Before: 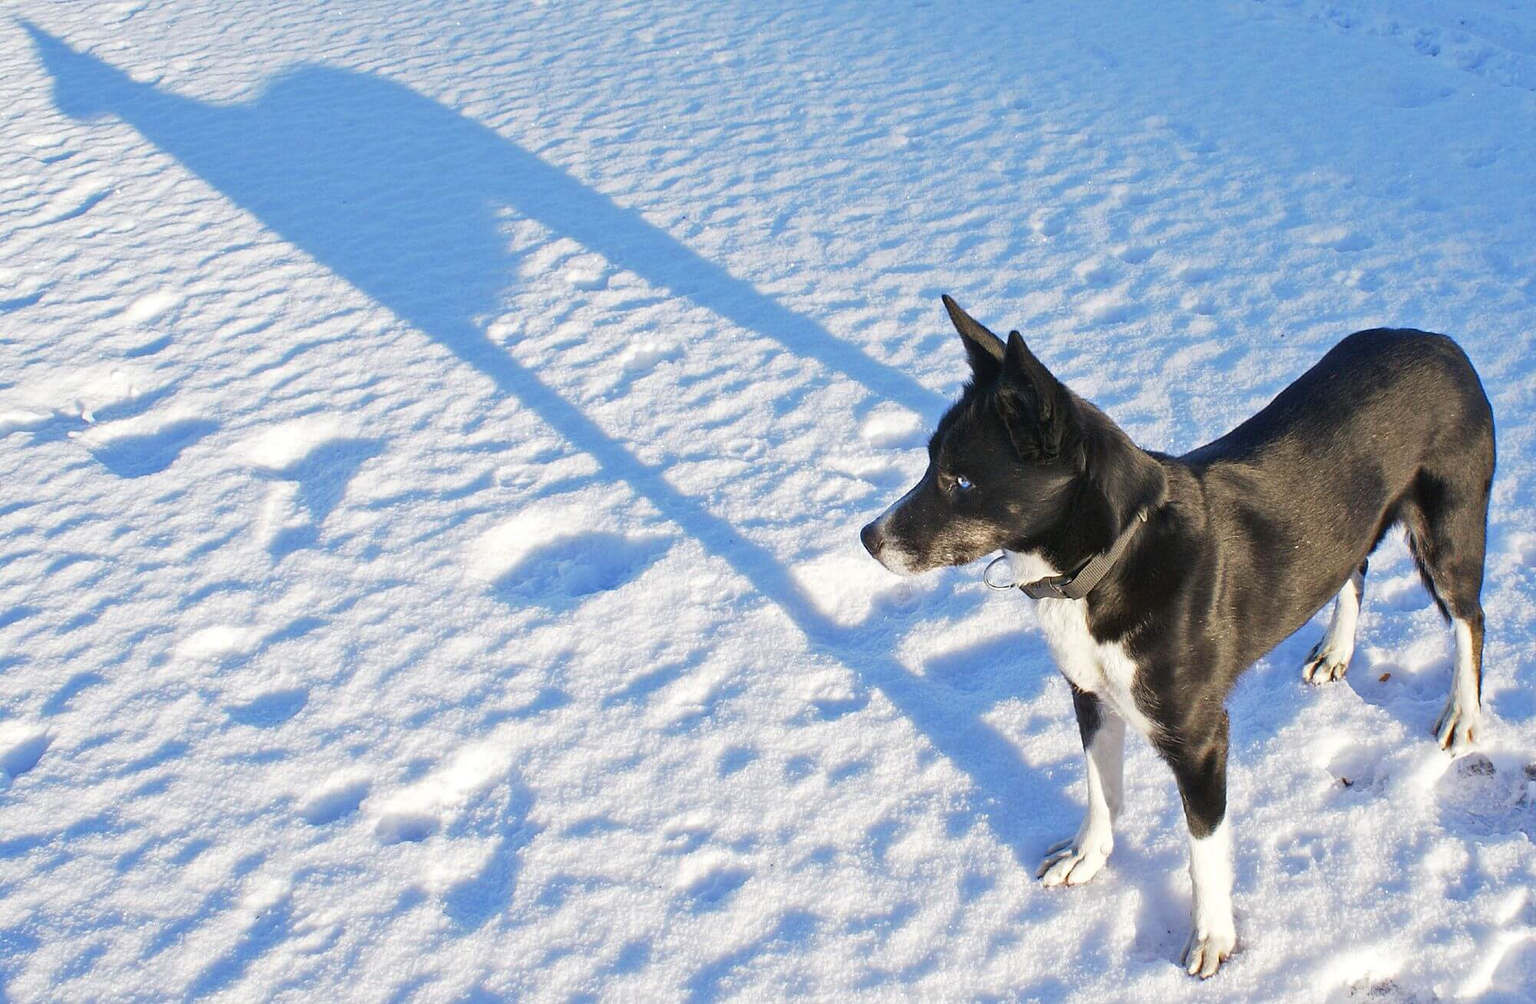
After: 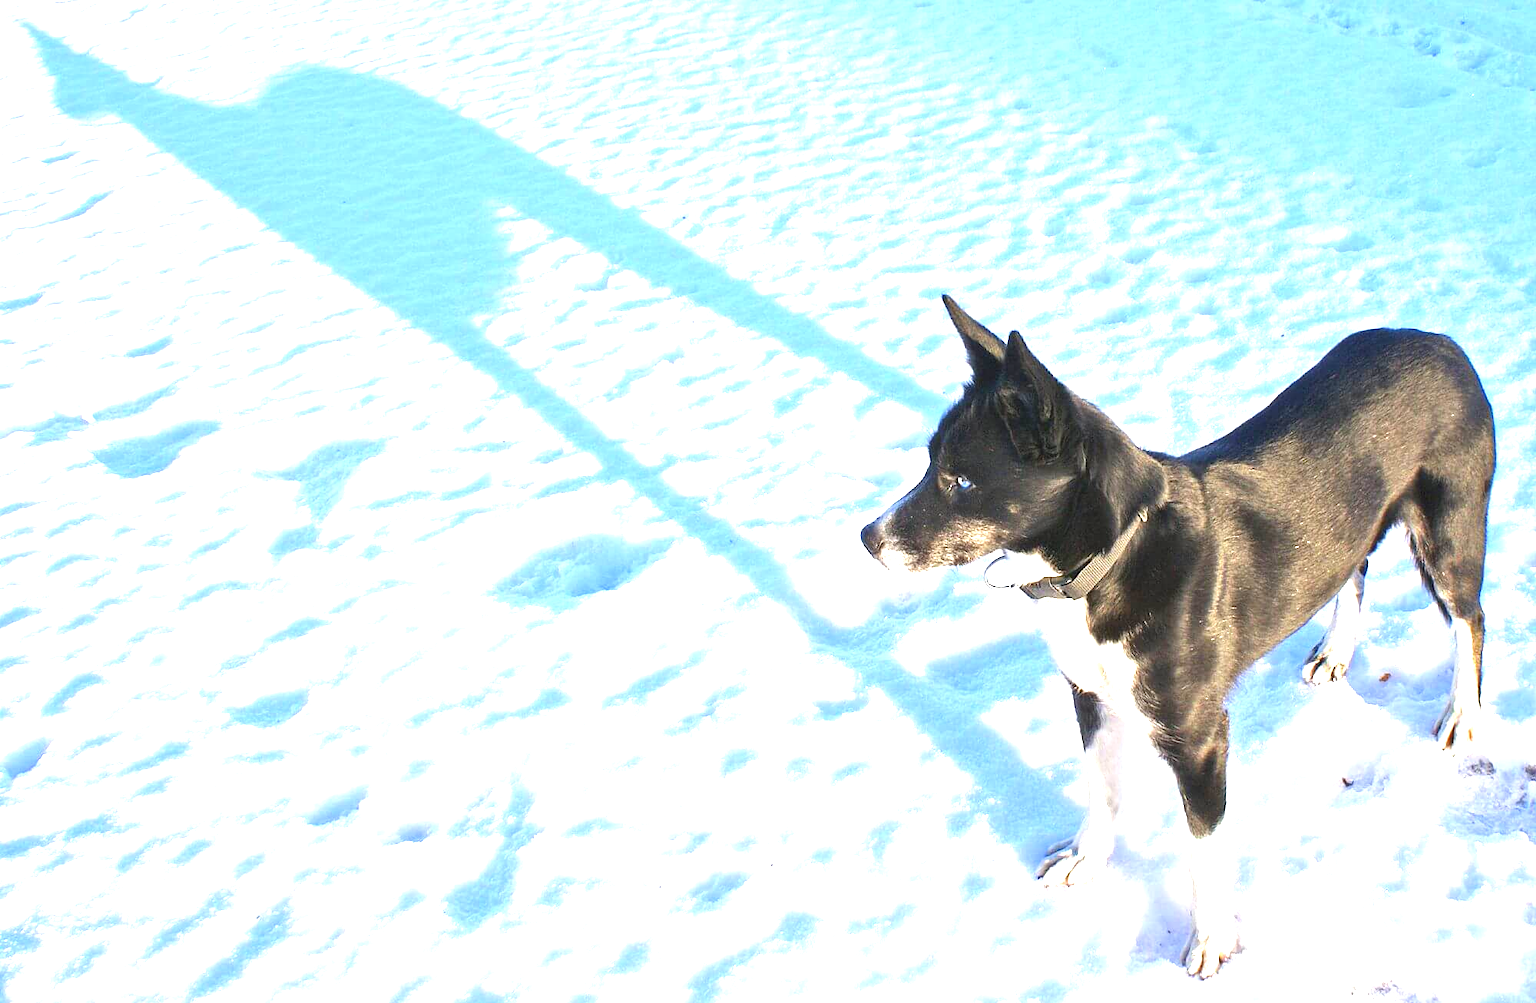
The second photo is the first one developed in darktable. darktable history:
exposure: black level correction 0, exposure 1.45 EV, compensate exposure bias true, compensate highlight preservation false
contrast brightness saturation: contrast -0.02, brightness -0.01, saturation 0.03
